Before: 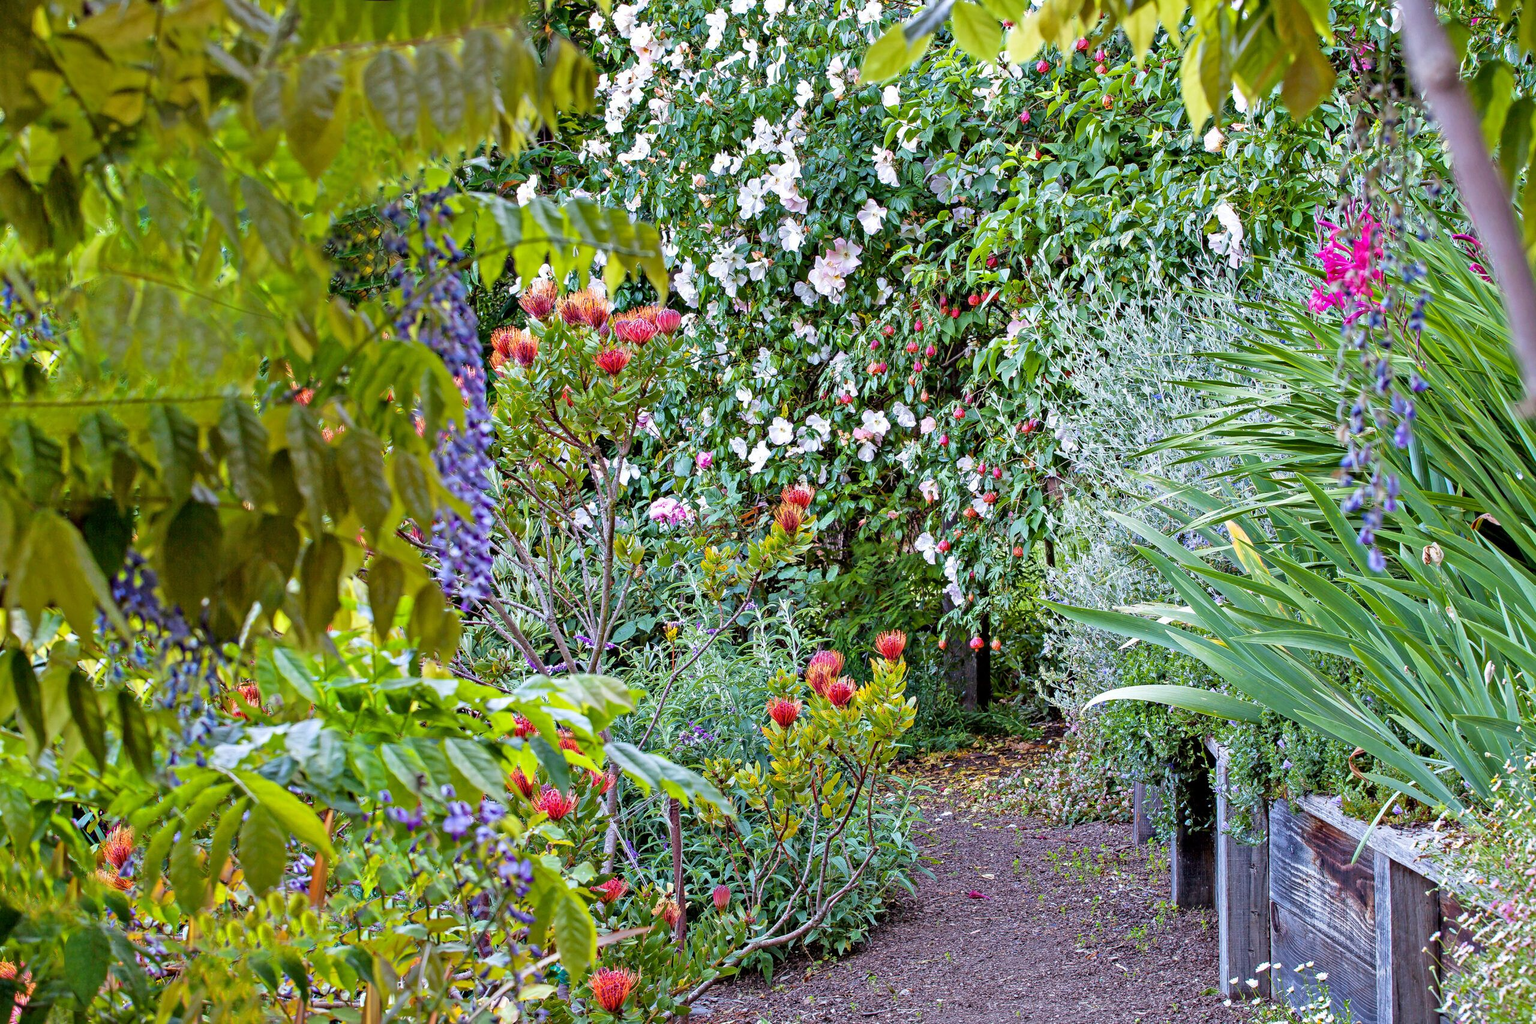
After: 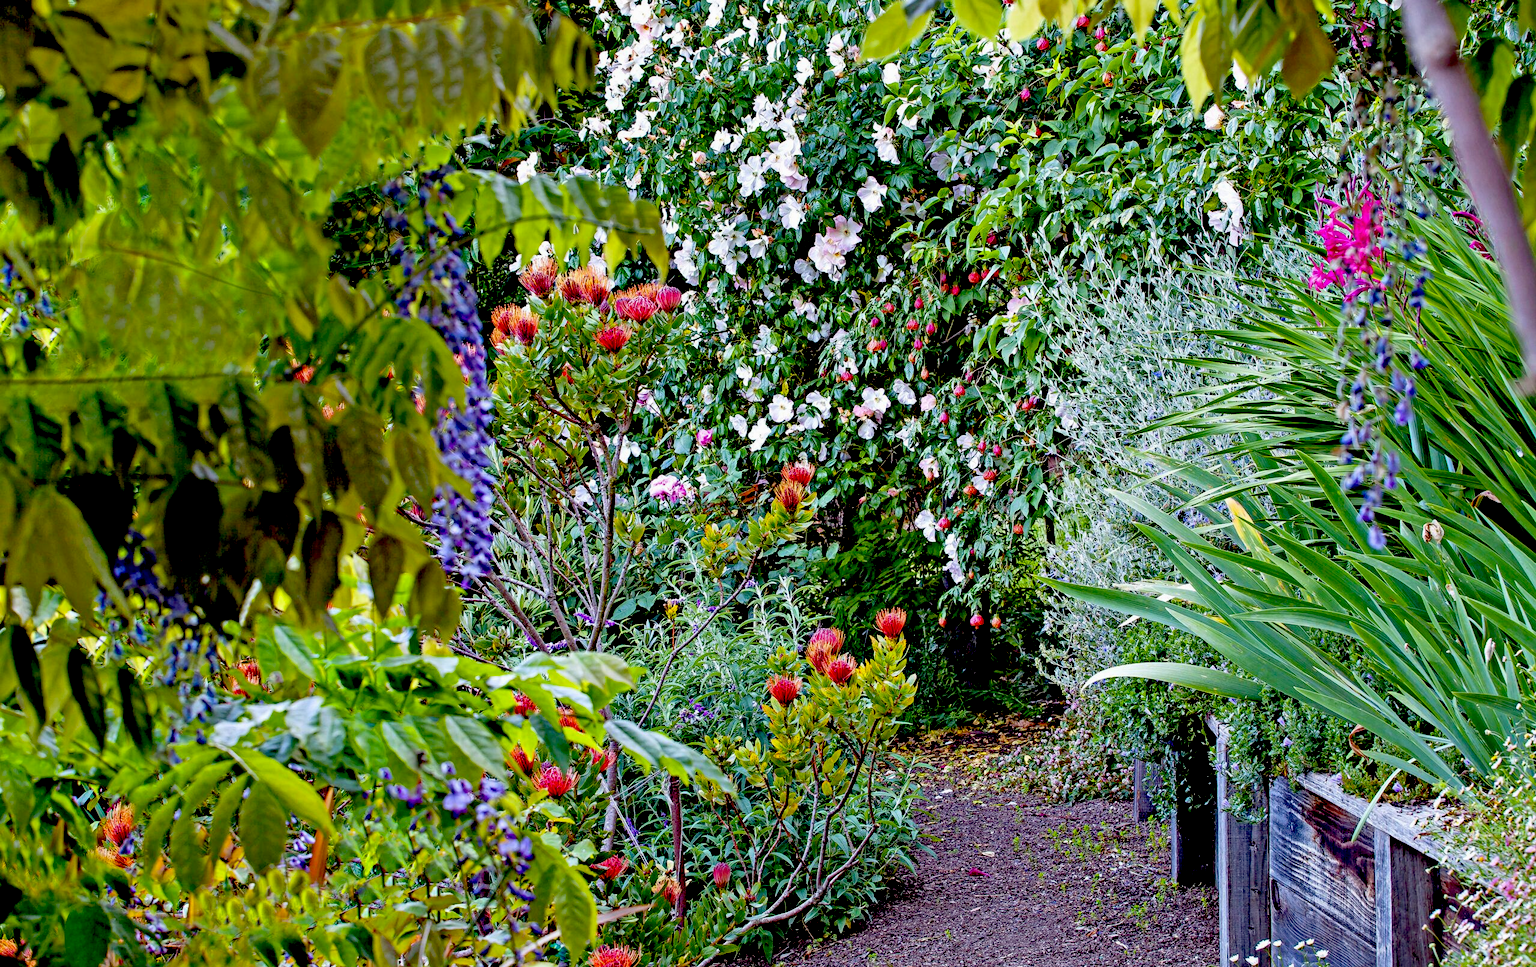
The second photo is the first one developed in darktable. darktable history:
crop and rotate: top 2.261%, bottom 3.265%
exposure: black level correction 0.055, exposure -0.033 EV, compensate highlight preservation false
